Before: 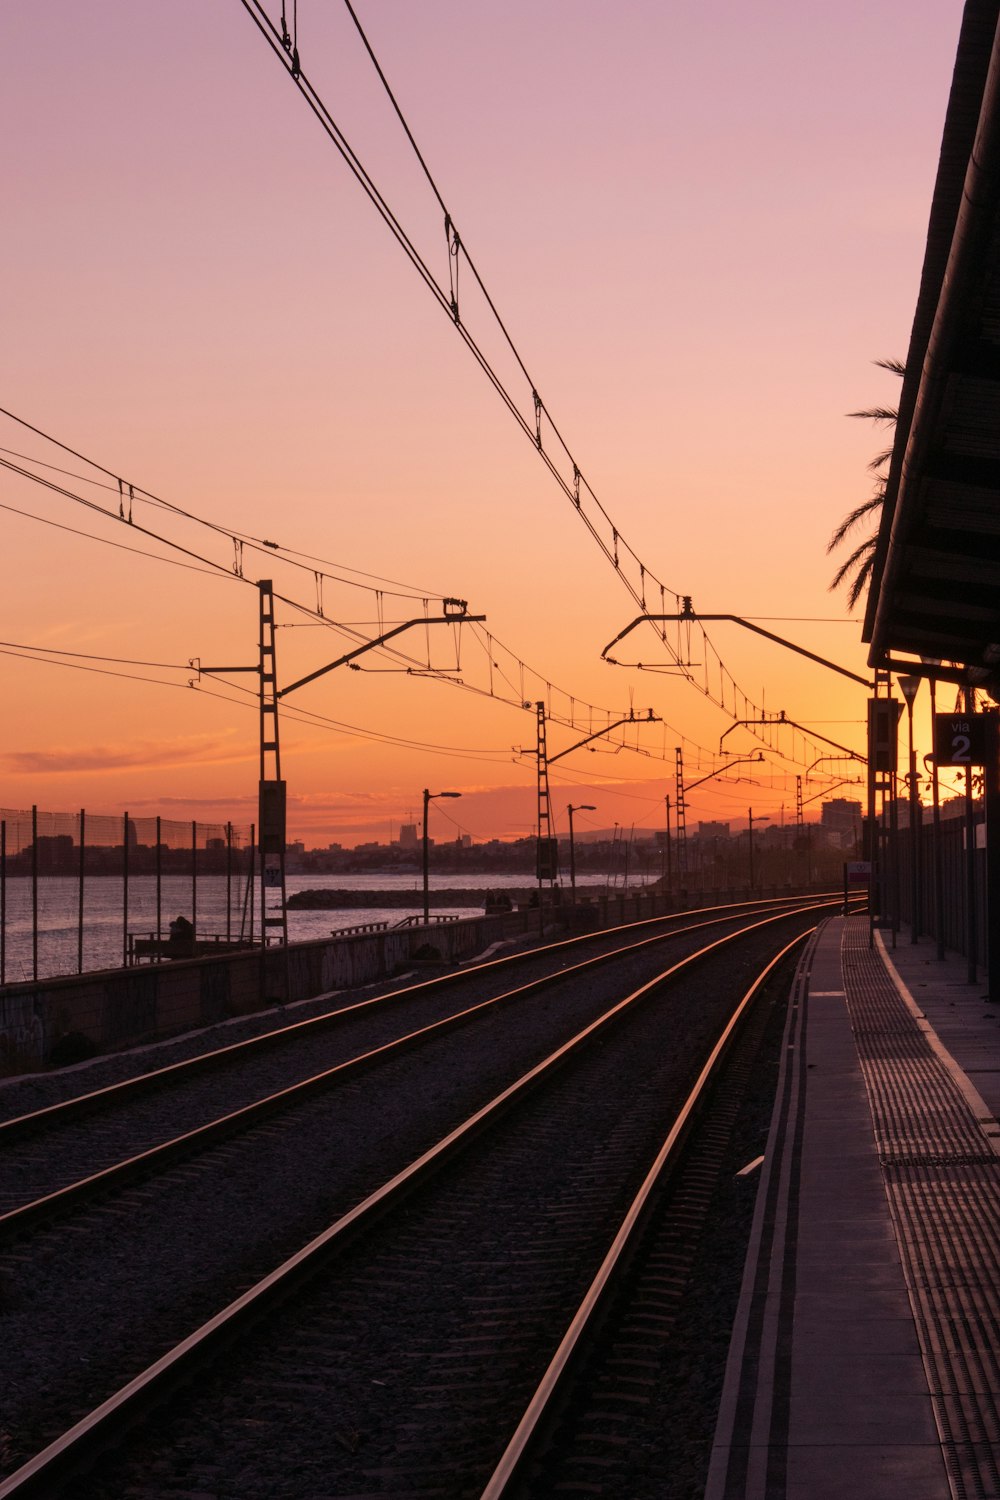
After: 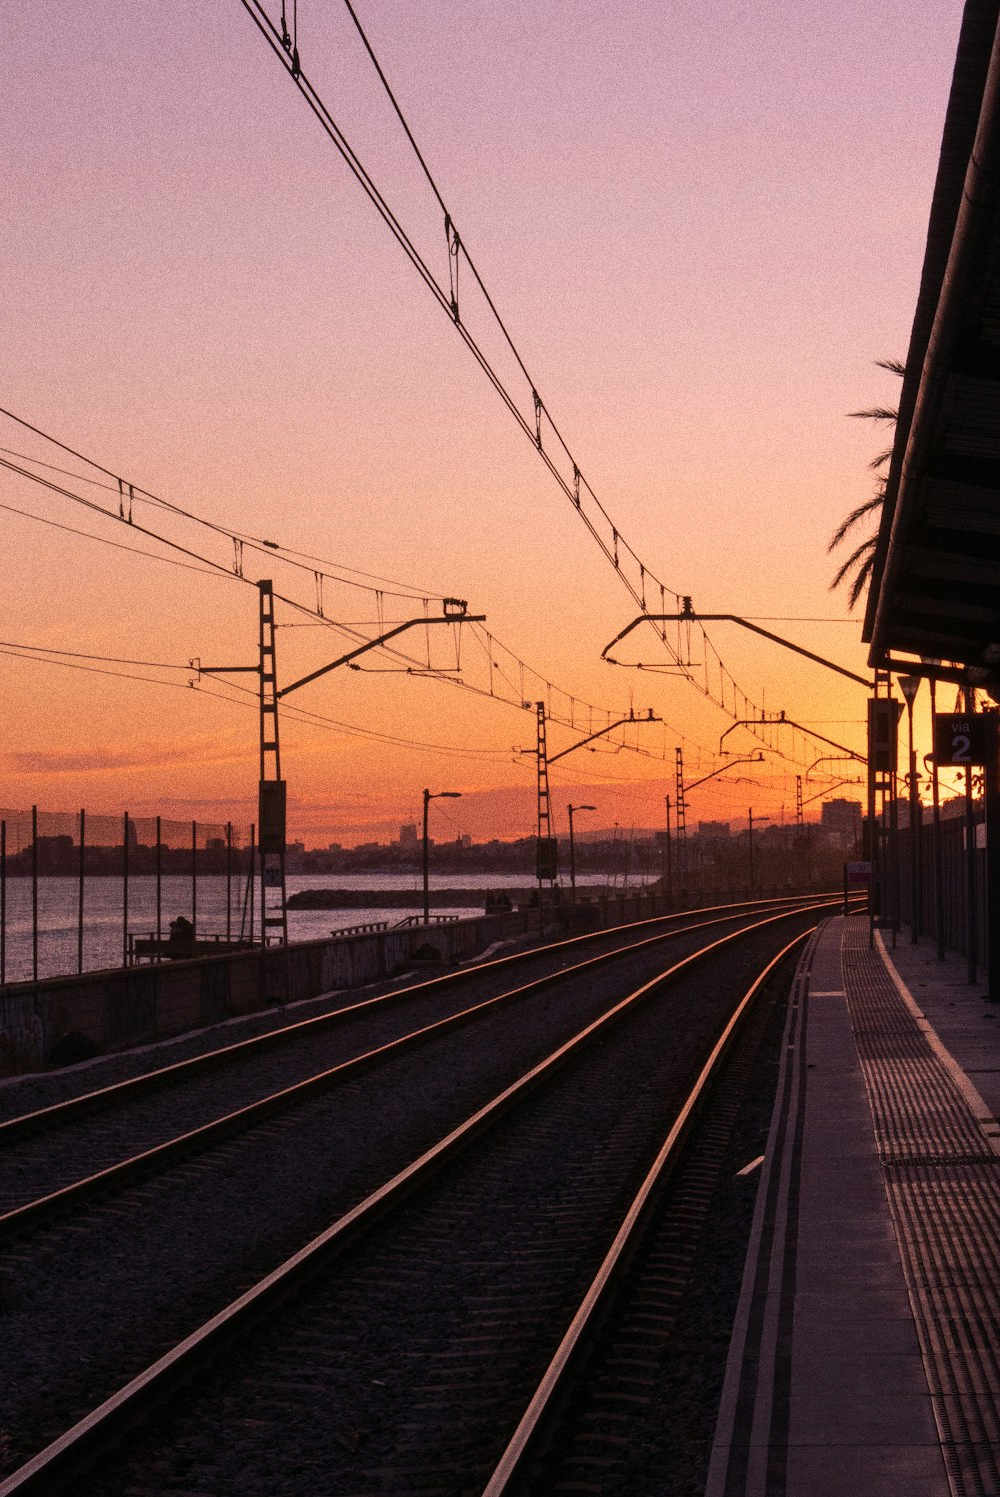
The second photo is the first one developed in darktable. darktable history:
grain: coarseness 0.09 ISO, strength 40%
white balance: red 1.004, blue 1.024
crop: top 0.05%, bottom 0.098%
